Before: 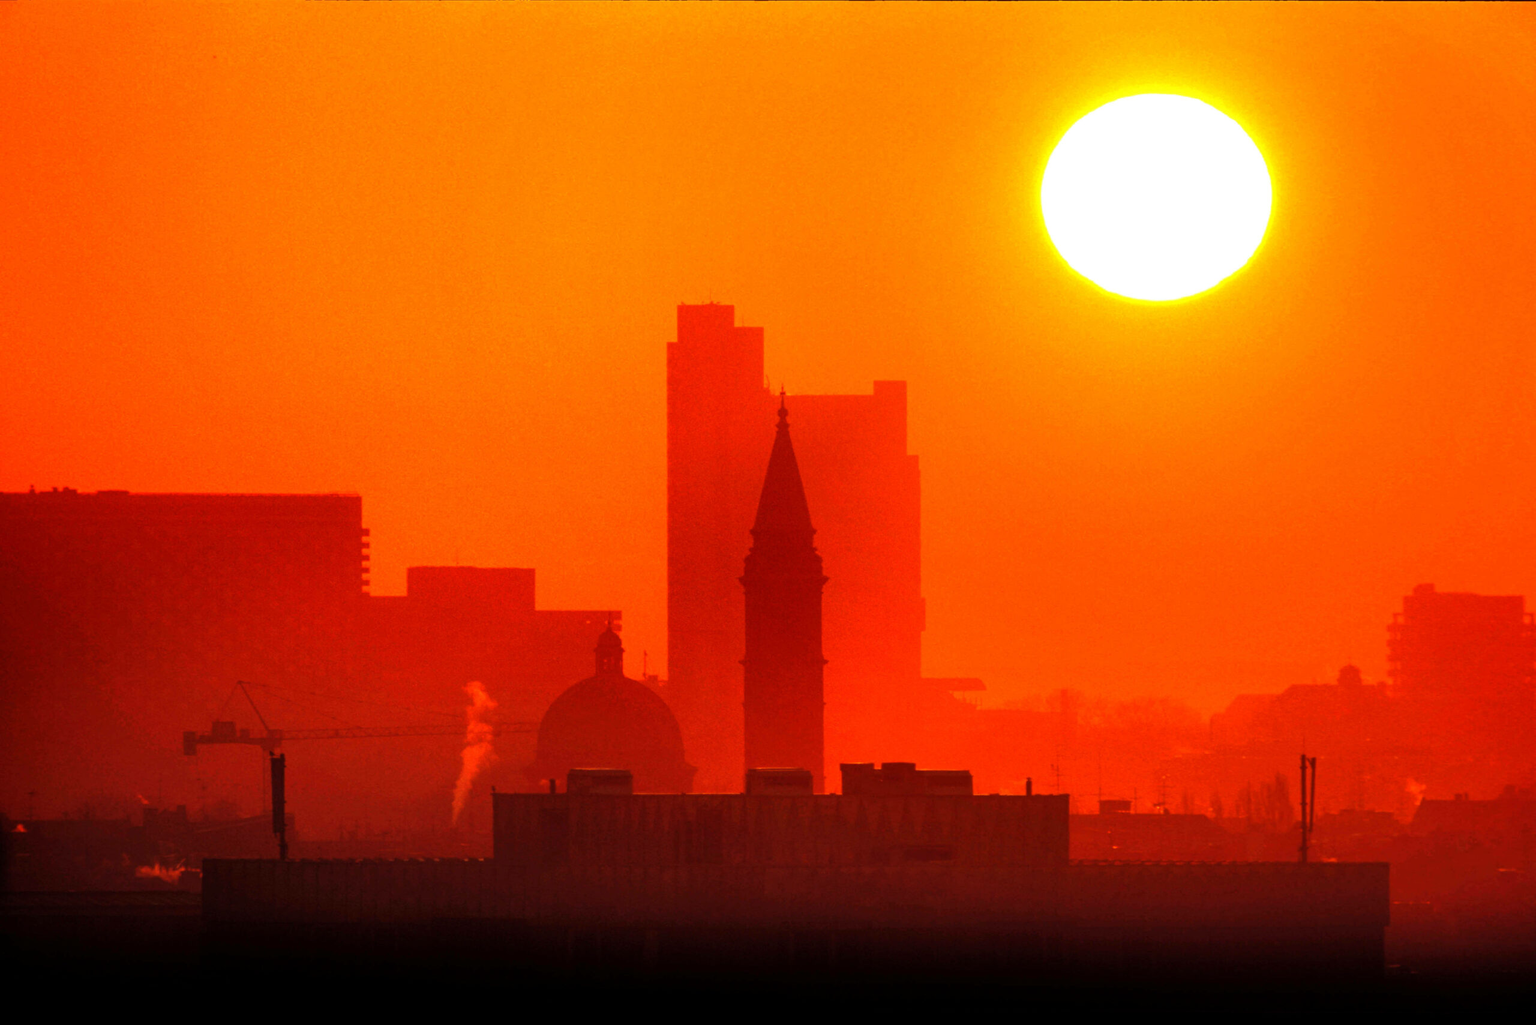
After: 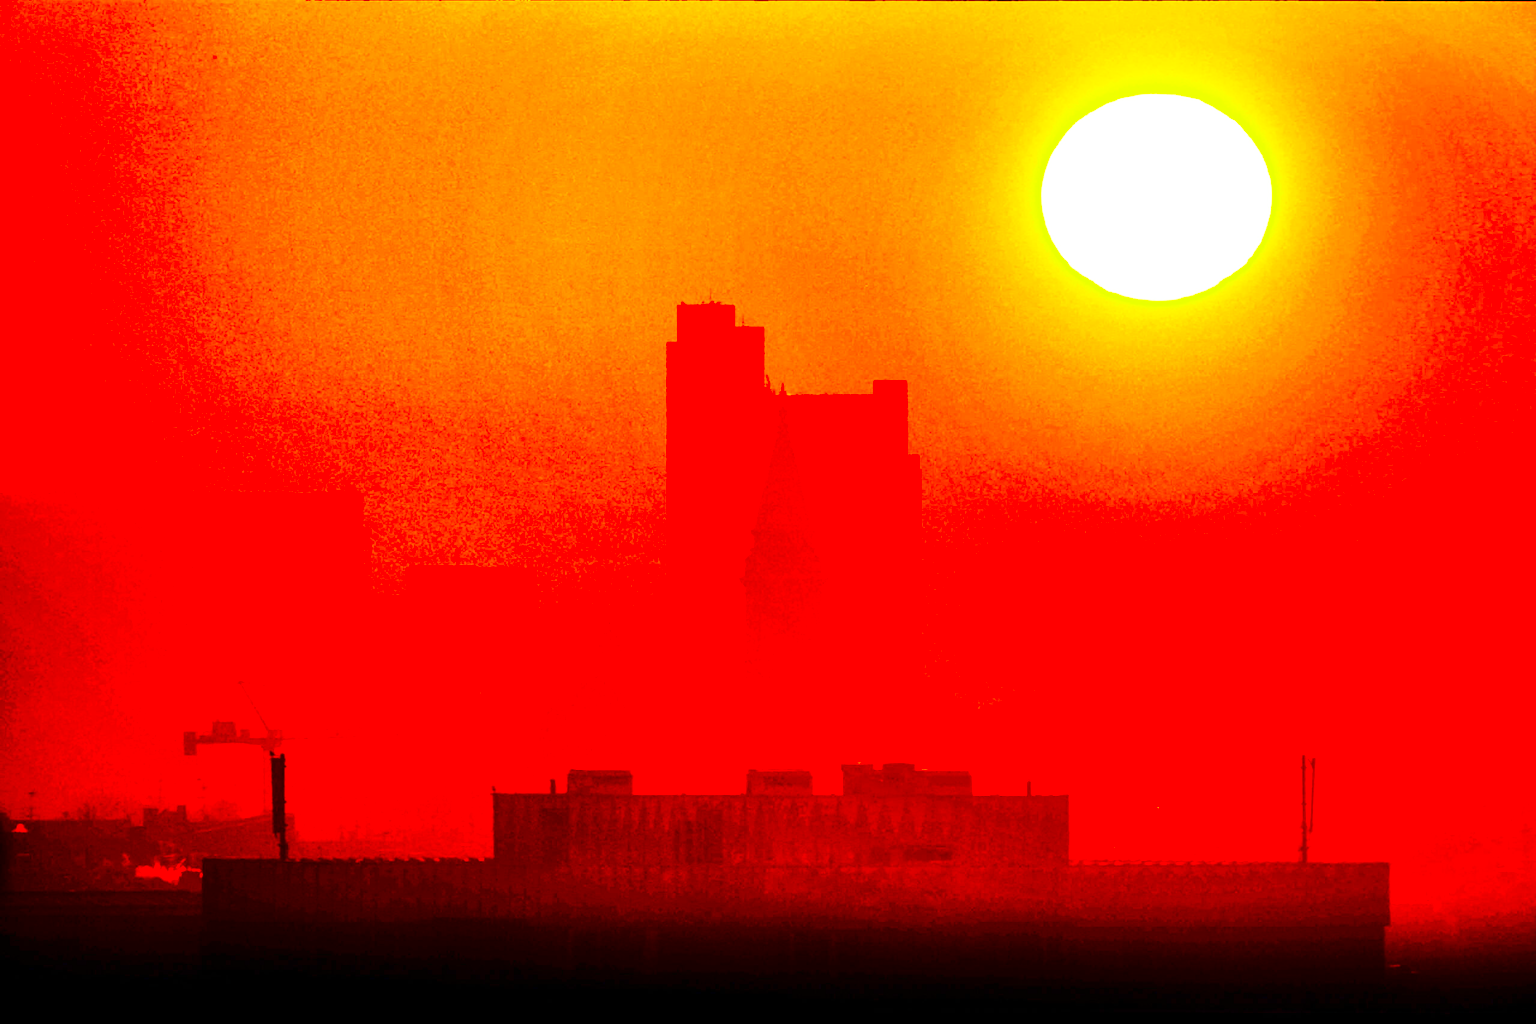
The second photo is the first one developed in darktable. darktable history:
shadows and highlights: soften with gaussian
contrast brightness saturation: contrast 0.262, brightness 0.013, saturation 0.857
base curve: curves: ch0 [(0, 0) (0.028, 0.03) (0.121, 0.232) (0.46, 0.748) (0.859, 0.968) (1, 1)], preserve colors none
